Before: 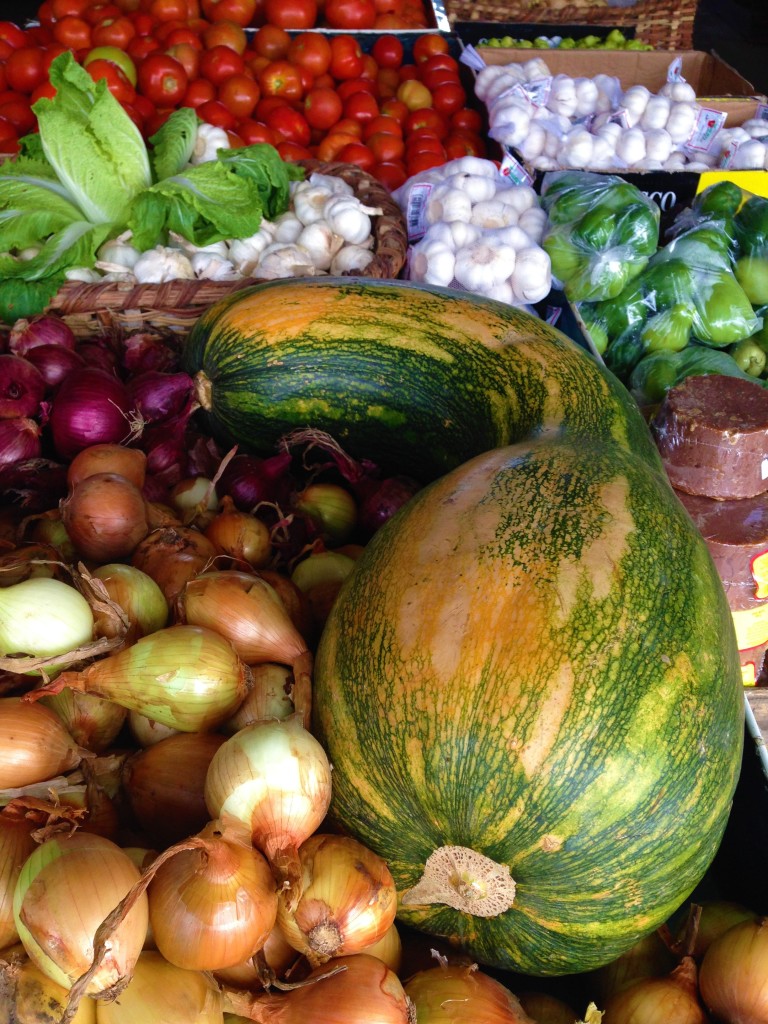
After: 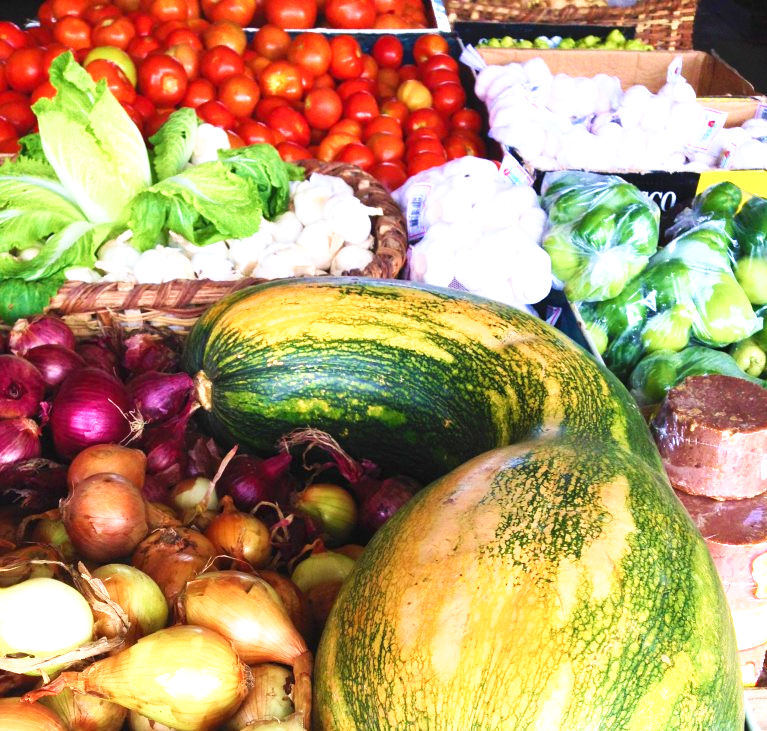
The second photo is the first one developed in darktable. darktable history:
base curve: curves: ch0 [(0, 0) (0.579, 0.807) (1, 1)], preserve colors none
exposure: black level correction 0, exposure 1.1 EV, compensate exposure bias true, compensate highlight preservation false
shadows and highlights: shadows 0, highlights 40
crop: bottom 28.576%
